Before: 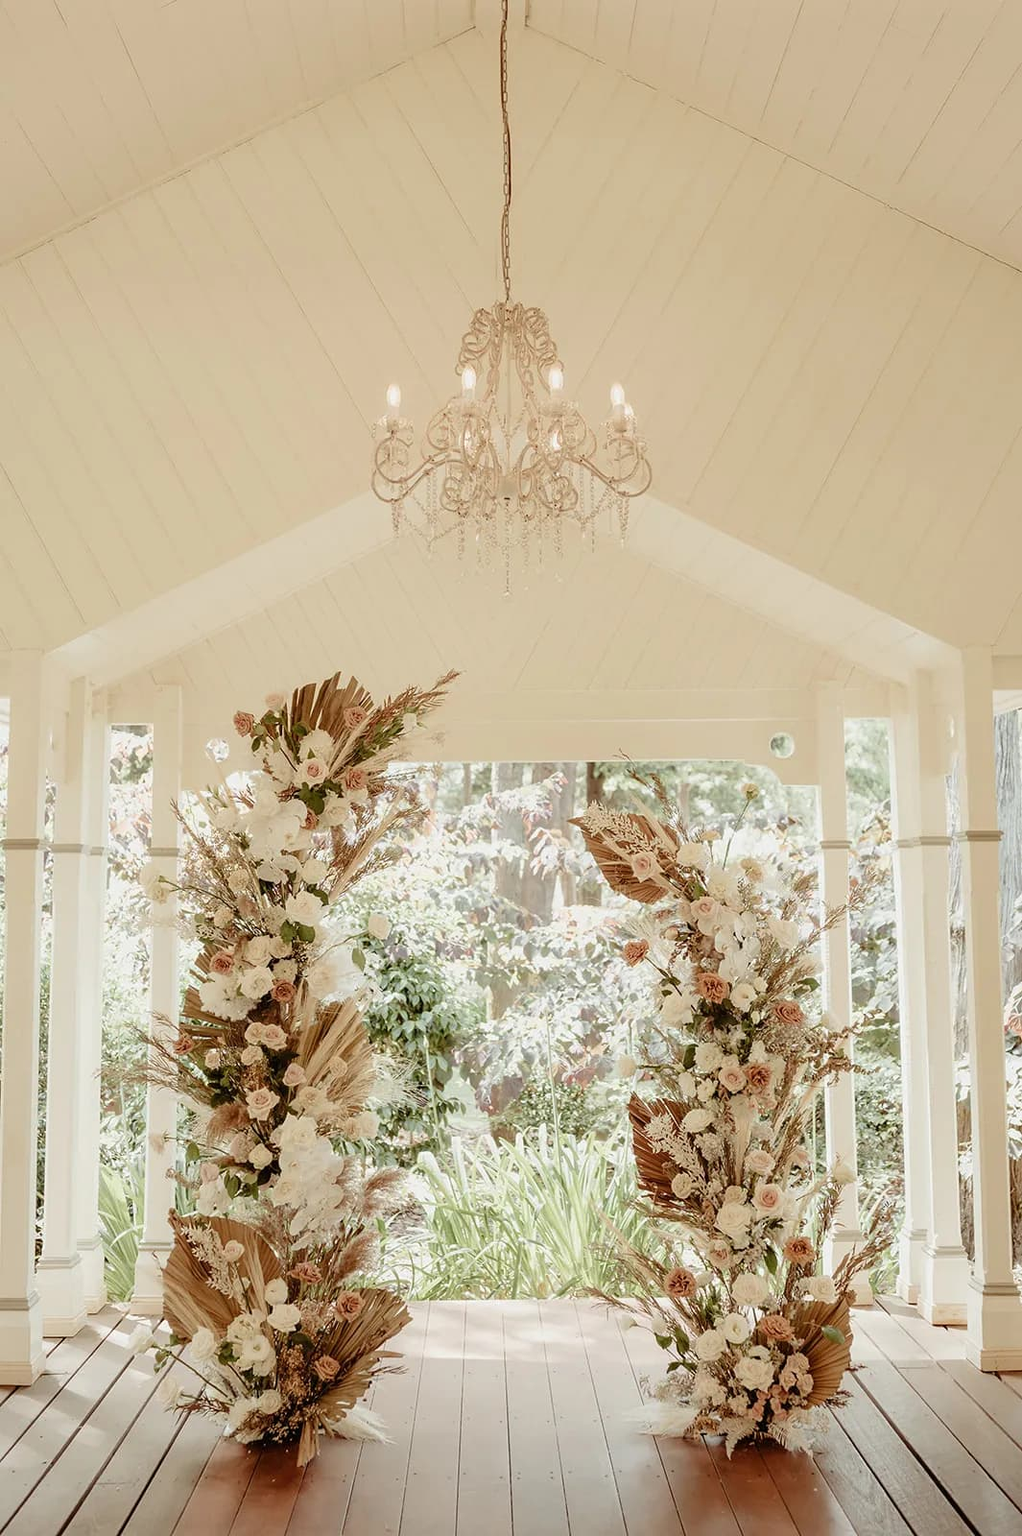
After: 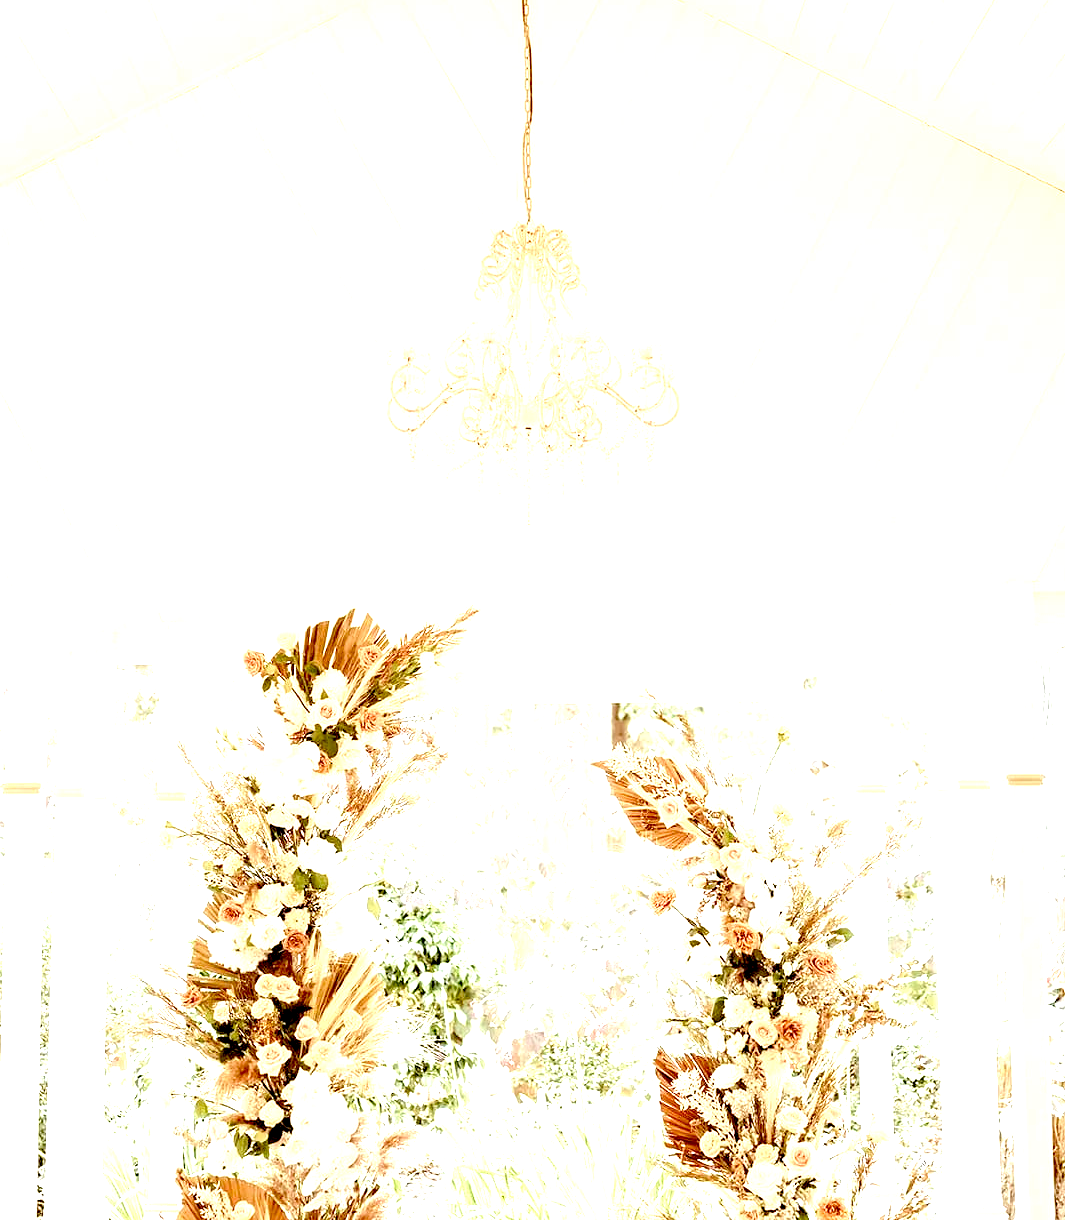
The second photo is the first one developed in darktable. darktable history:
exposure: black level correction 0.016, exposure 1.774 EV, compensate exposure bias true, compensate highlight preservation false
tone equalizer: edges refinement/feathering 500, mask exposure compensation -1.57 EV, preserve details no
crop: top 5.725%, bottom 17.97%
